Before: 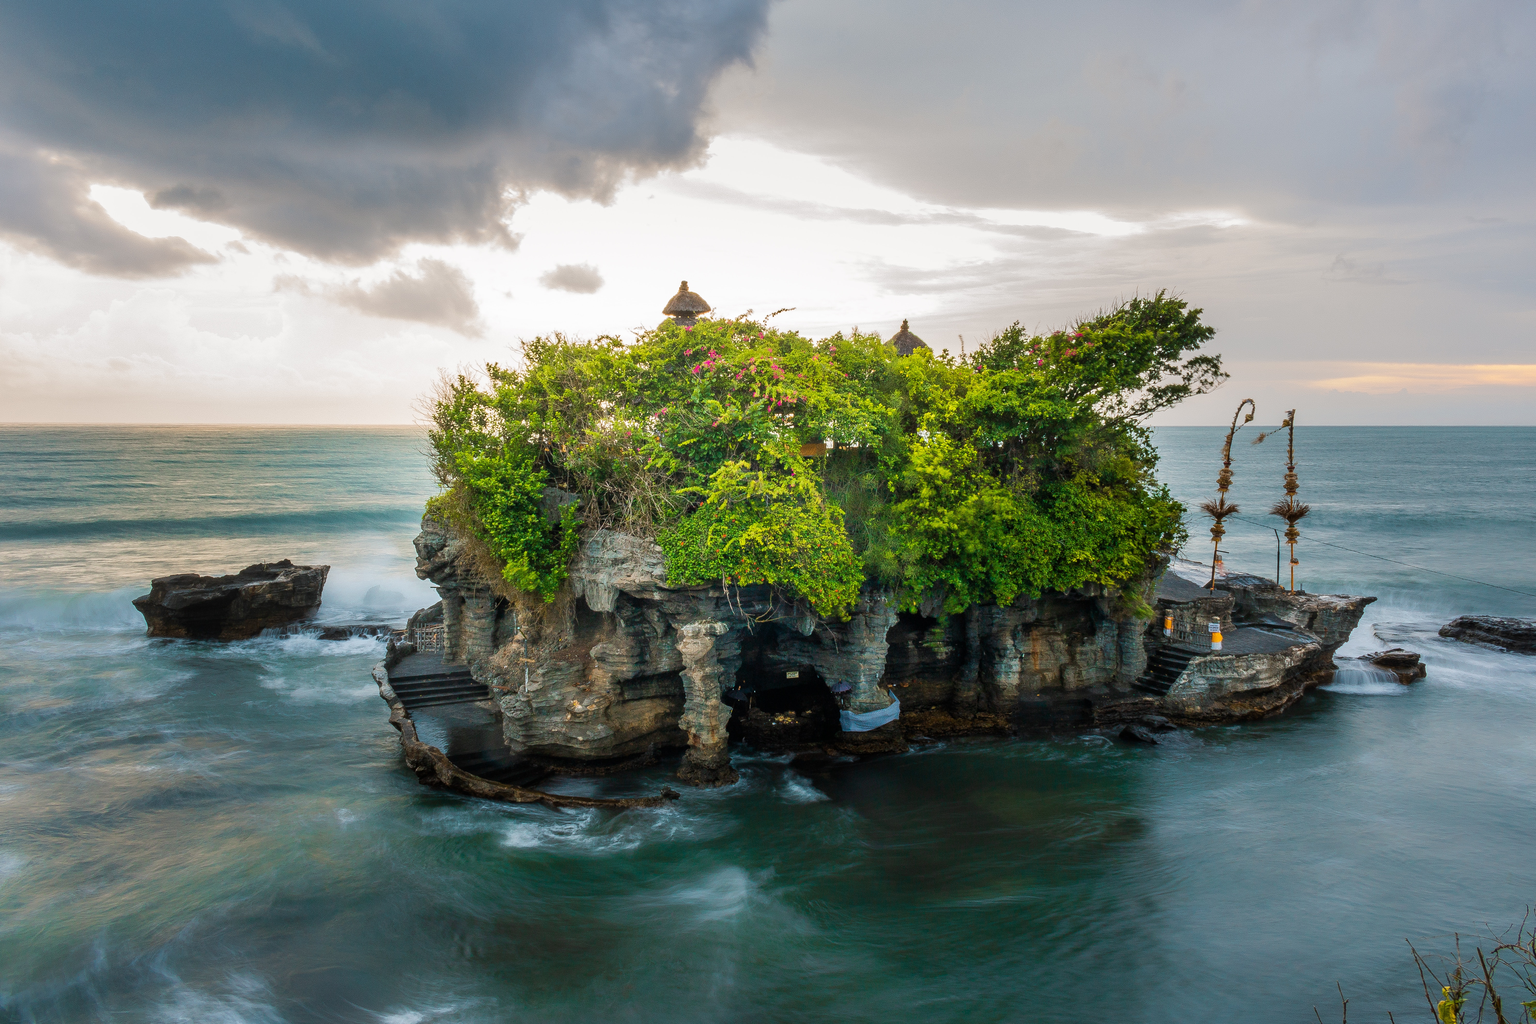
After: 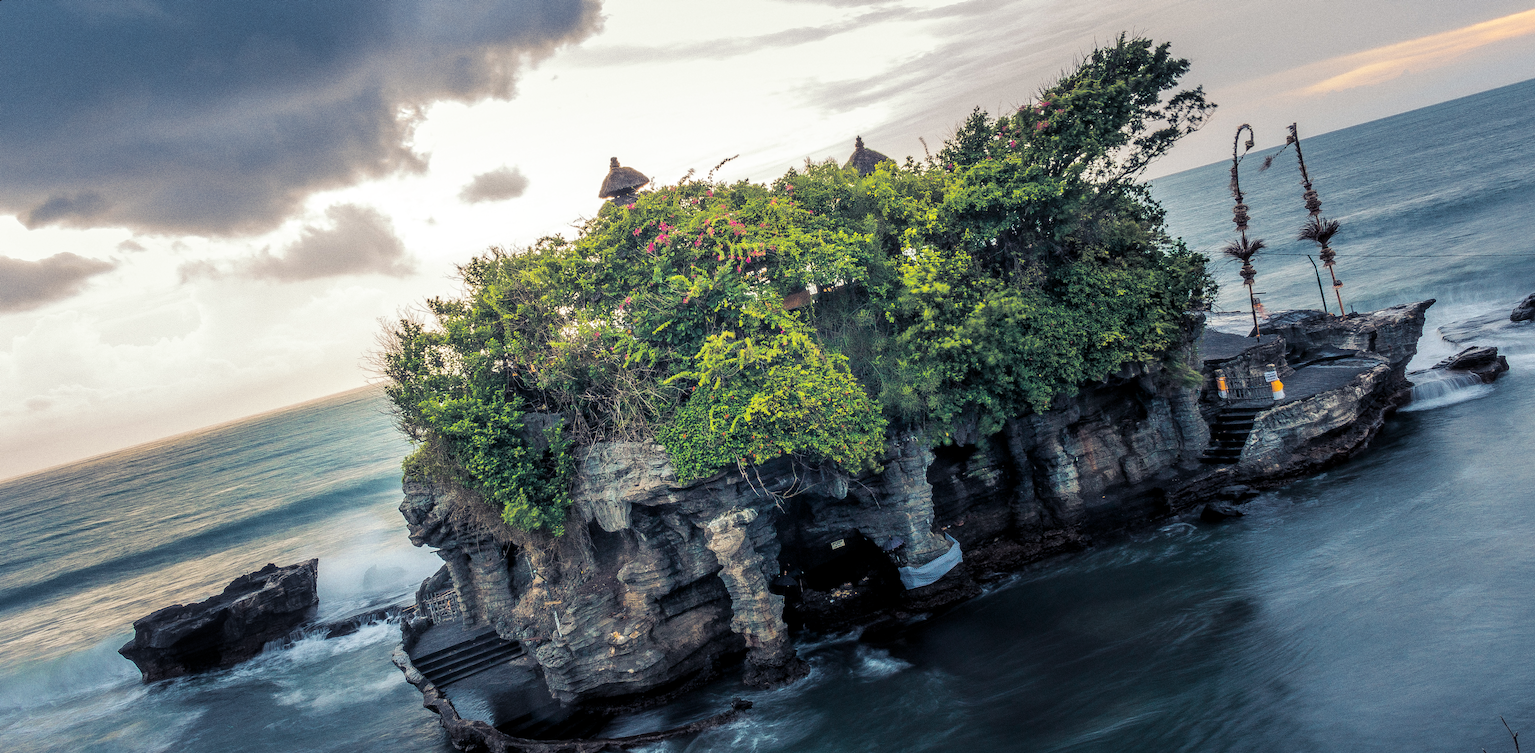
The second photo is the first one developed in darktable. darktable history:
grain: on, module defaults
rotate and perspective: rotation -14.8°, crop left 0.1, crop right 0.903, crop top 0.25, crop bottom 0.748
split-toning: shadows › hue 230.4°
local contrast: on, module defaults
